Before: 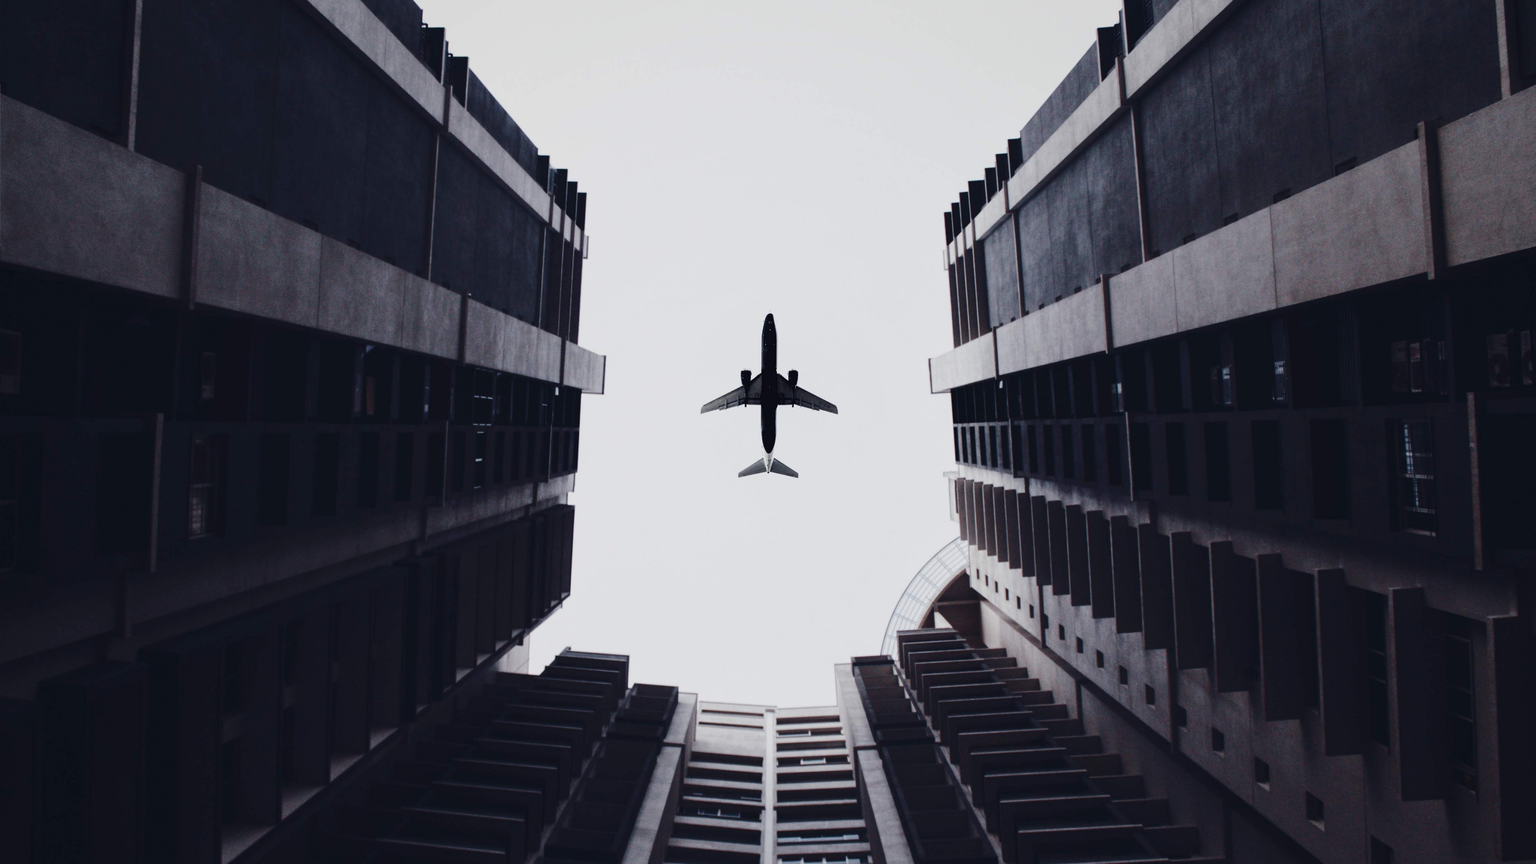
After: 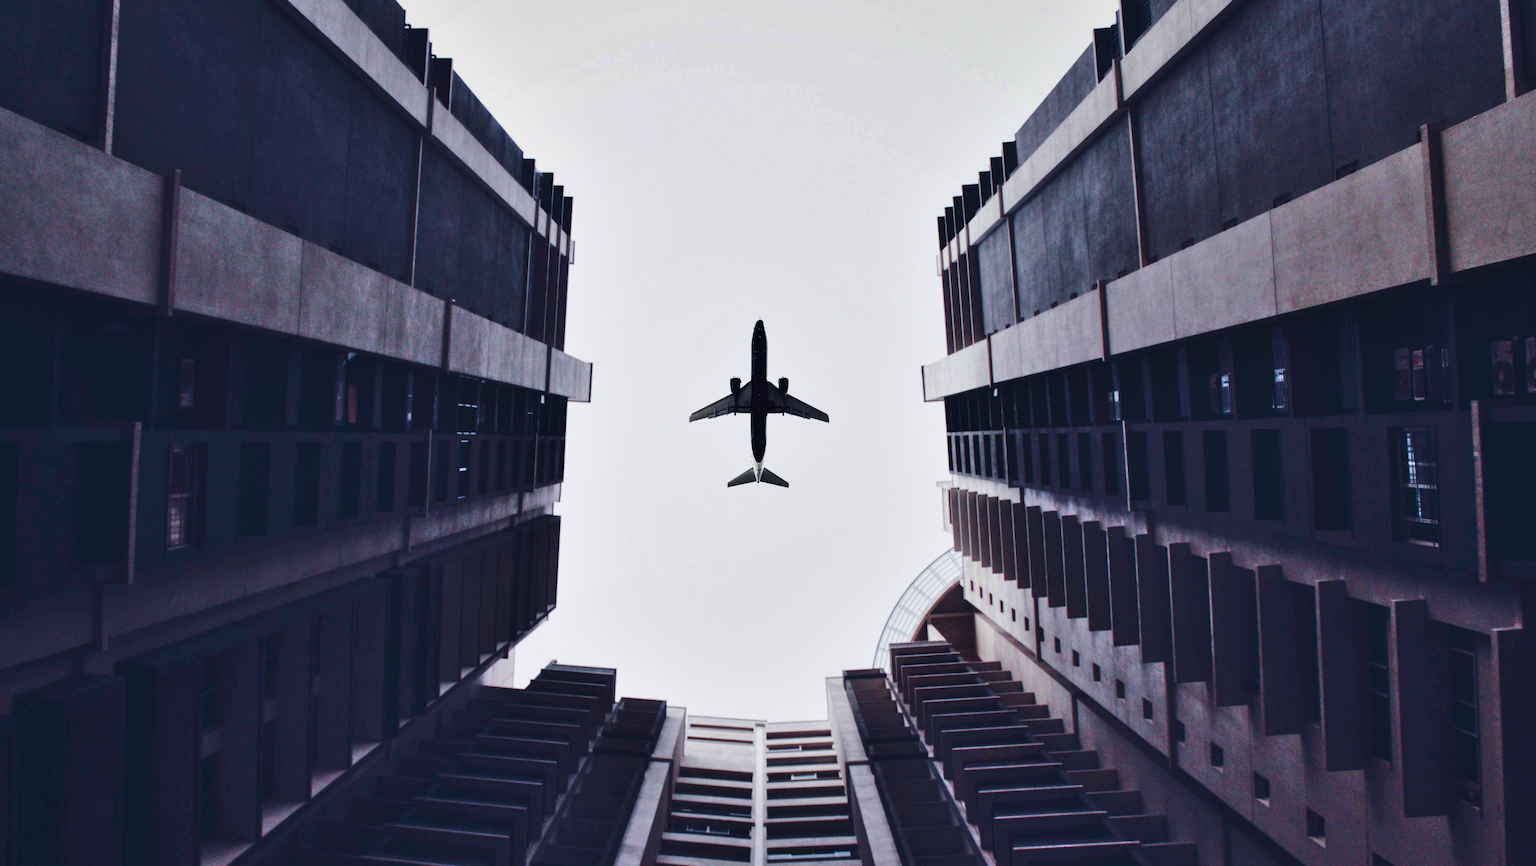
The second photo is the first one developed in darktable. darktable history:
shadows and highlights: highlights color adjustment 0.004%, soften with gaussian
crop: left 1.665%, right 0.266%, bottom 1.694%
exposure: exposure 0.201 EV, compensate highlight preservation false
tone equalizer: edges refinement/feathering 500, mask exposure compensation -1.57 EV, preserve details no
velvia: strength 44.49%
